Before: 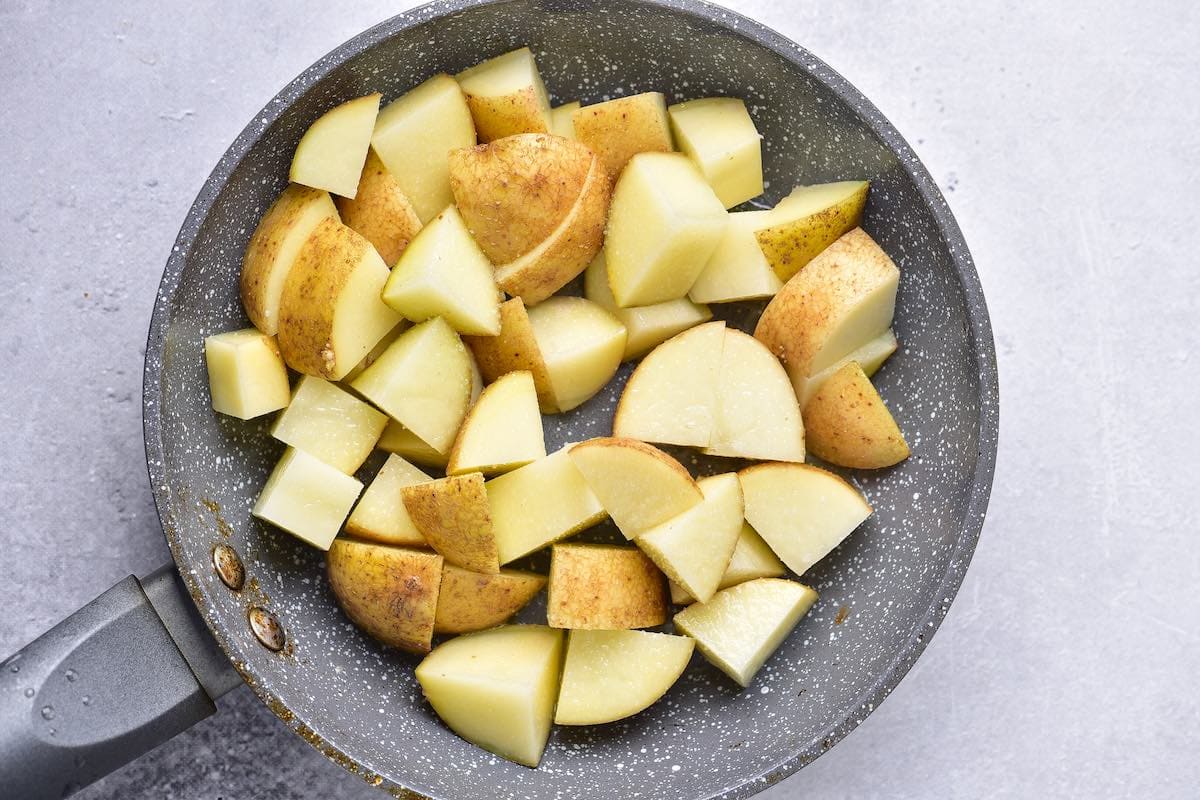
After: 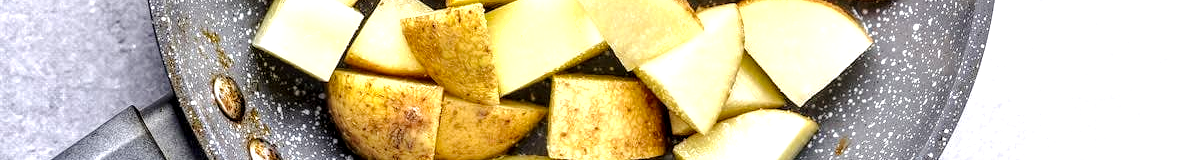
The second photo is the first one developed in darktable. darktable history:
tone equalizer: -8 EV -0.725 EV, -7 EV -0.711 EV, -6 EV -0.566 EV, -5 EV -0.401 EV, -3 EV 0.404 EV, -2 EV 0.6 EV, -1 EV 0.696 EV, +0 EV 0.737 EV
crop and rotate: top 58.631%, bottom 21.3%
levels: mode automatic
tone curve: curves: ch0 [(0, 0.003) (0.117, 0.101) (0.257, 0.246) (0.408, 0.432) (0.611, 0.653) (0.824, 0.846) (1, 1)]; ch1 [(0, 0) (0.227, 0.197) (0.405, 0.421) (0.501, 0.501) (0.522, 0.53) (0.563, 0.572) (0.589, 0.611) (0.699, 0.709) (0.976, 0.992)]; ch2 [(0, 0) (0.208, 0.176) (0.377, 0.38) (0.5, 0.5) (0.537, 0.534) (0.571, 0.576) (0.681, 0.746) (1, 1)], preserve colors none
shadows and highlights: shadows 25.2, white point adjustment -2.92, highlights -30.06
local contrast: highlights 60%, shadows 59%, detail 160%
